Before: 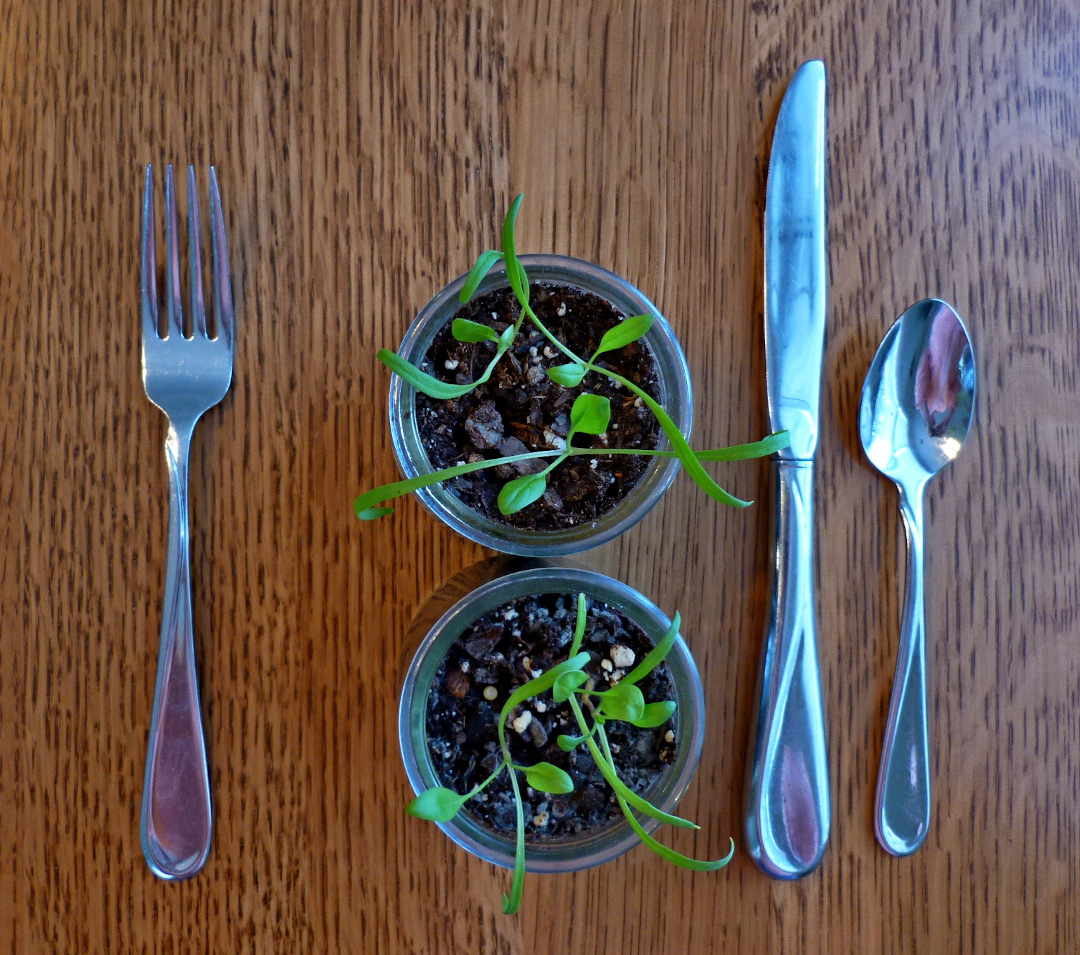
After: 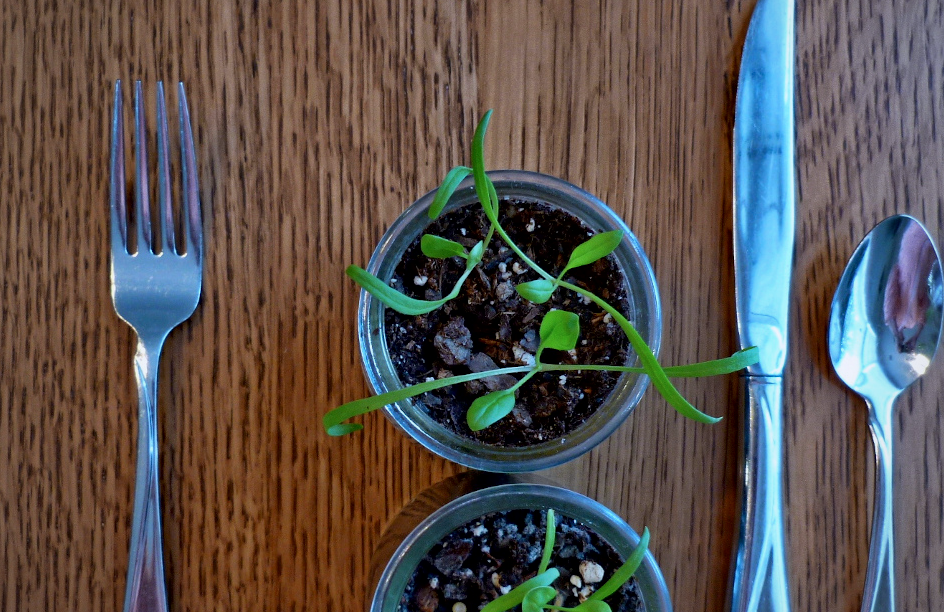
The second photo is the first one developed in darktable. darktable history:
crop: left 2.878%, top 8.874%, right 9.626%, bottom 26.952%
vignetting: fall-off radius 60.82%, brightness -0.291
local contrast: mode bilateral grid, contrast 20, coarseness 50, detail 120%, midtone range 0.2
exposure: black level correction 0.001, exposure -0.2 EV, compensate highlight preservation false
color correction: highlights a* -0.073, highlights b* -5.79, shadows a* -0.124, shadows b* -0.12
